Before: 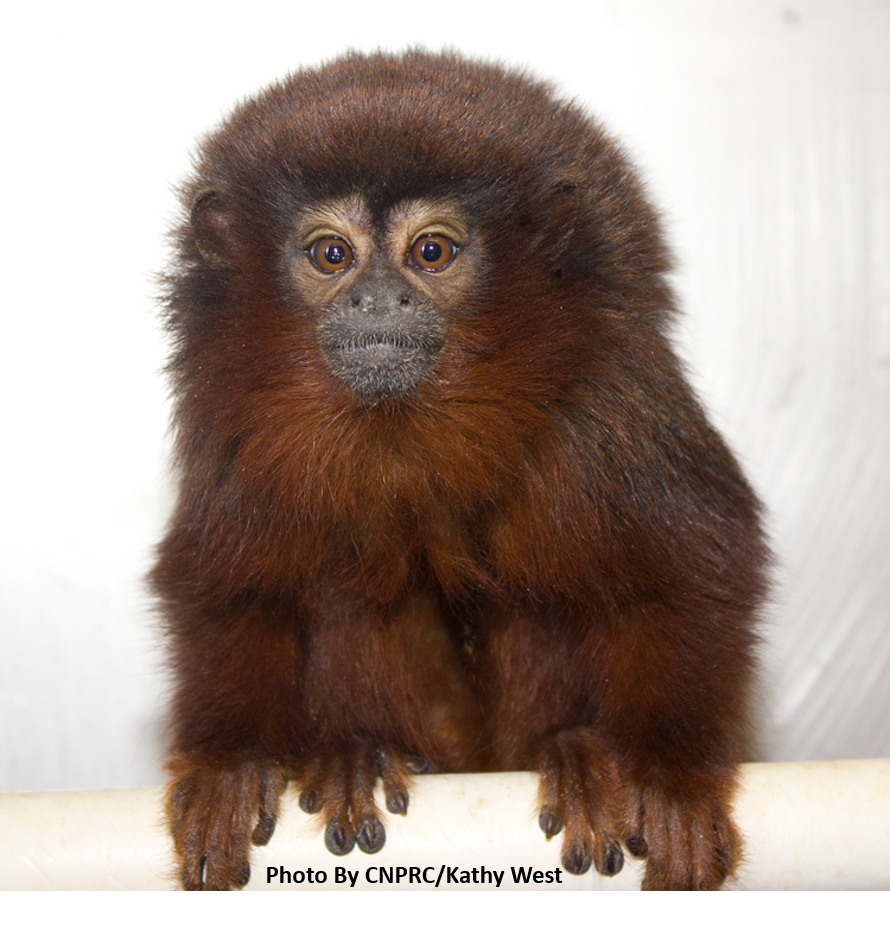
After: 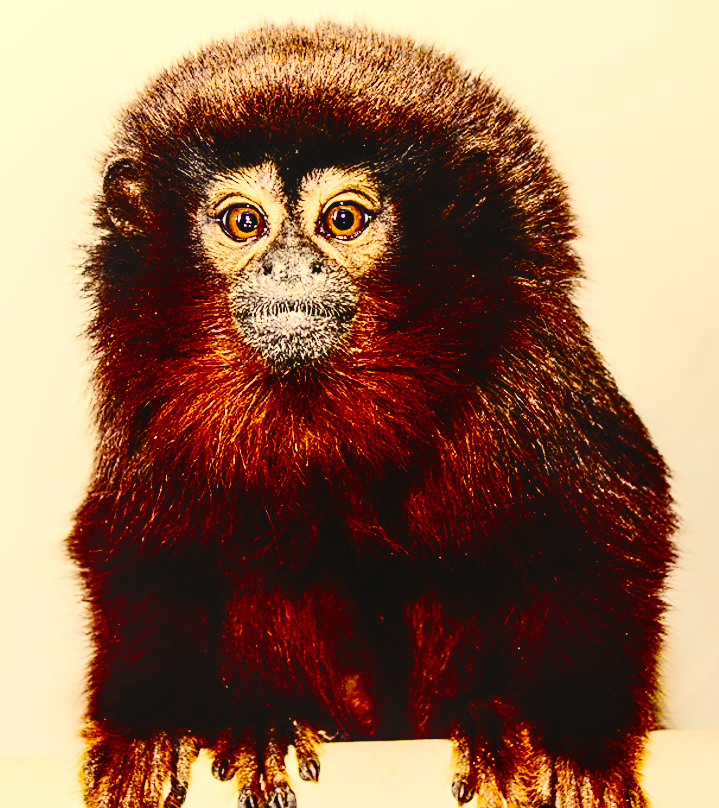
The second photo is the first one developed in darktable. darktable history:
base curve: curves: ch0 [(0, 0) (0.036, 0.01) (0.123, 0.254) (0.258, 0.504) (0.507, 0.748) (1, 1)], preserve colors none
contrast brightness saturation: contrast 0.4, brightness 0.1, saturation 0.21
color correction: highlights a* 2.72, highlights b* 22.8
sharpen: on, module defaults
tone equalizer: -8 EV -0.417 EV, -7 EV -0.389 EV, -6 EV -0.333 EV, -5 EV -0.222 EV, -3 EV 0.222 EV, -2 EV 0.333 EV, -1 EV 0.389 EV, +0 EV 0.417 EV, edges refinement/feathering 500, mask exposure compensation -1.57 EV, preserve details no
crop: left 9.929%, top 3.475%, right 9.188%, bottom 9.529%
local contrast: on, module defaults
